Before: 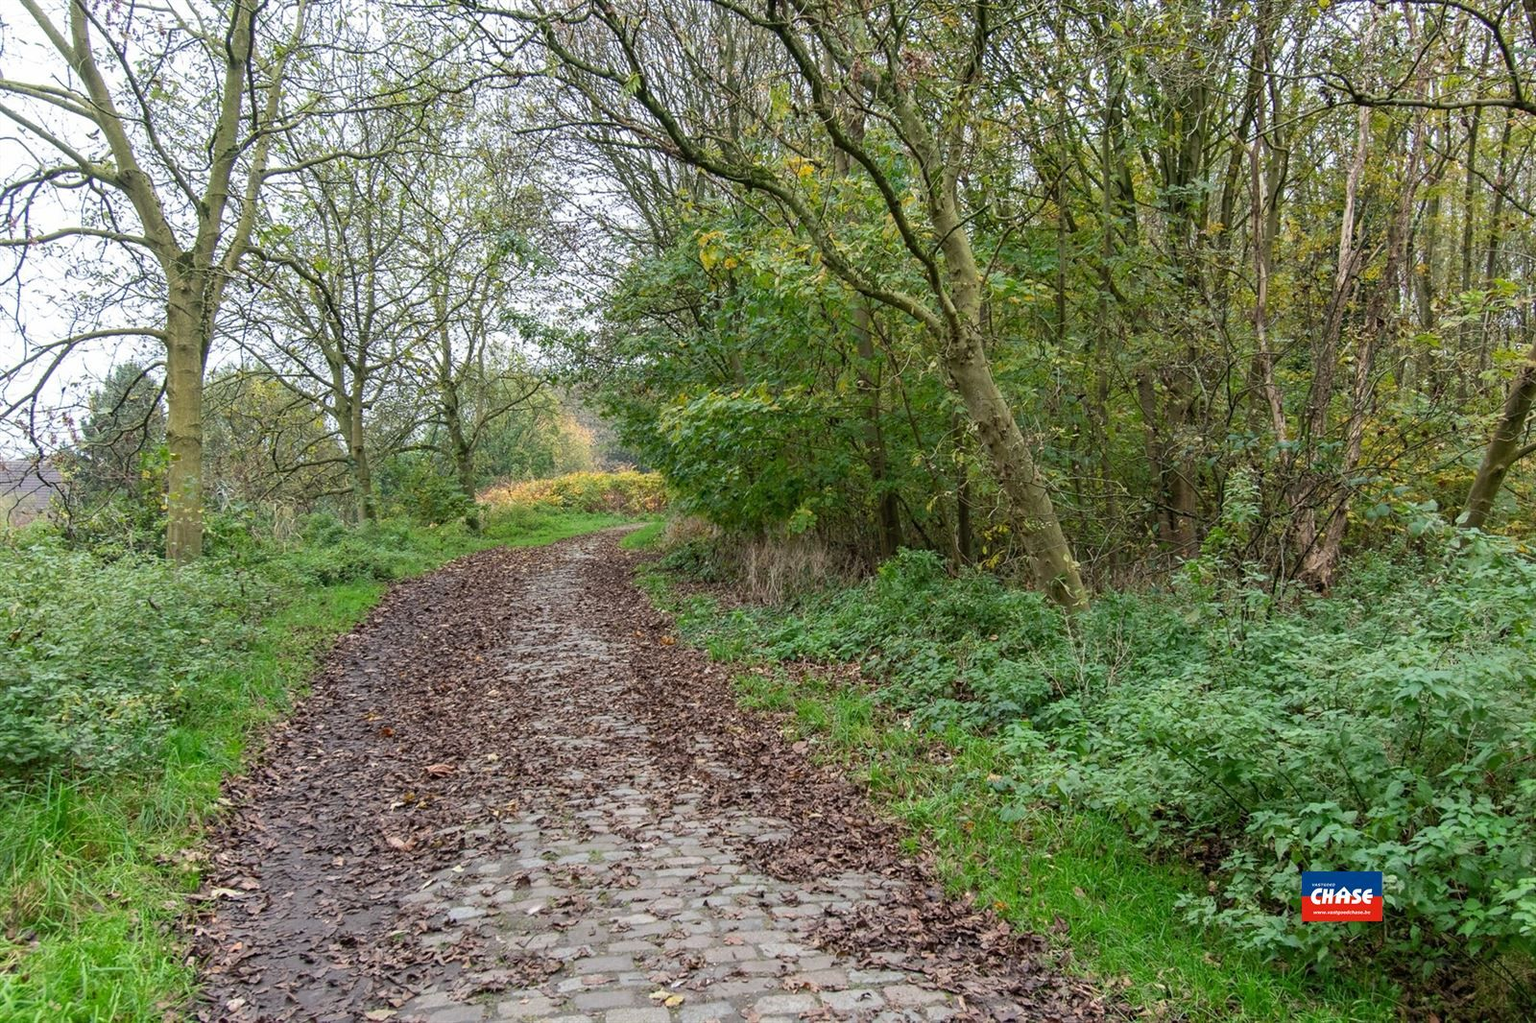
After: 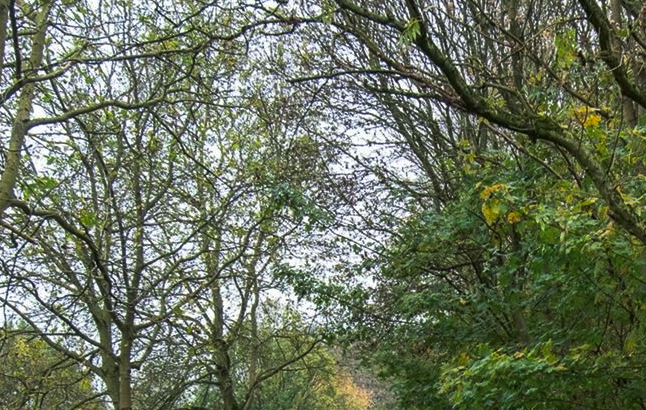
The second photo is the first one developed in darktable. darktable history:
crop: left 15.481%, top 5.421%, right 44.096%, bottom 56.104%
tone curve: curves: ch0 [(0, 0) (0.536, 0.402) (1, 1)], preserve colors none
